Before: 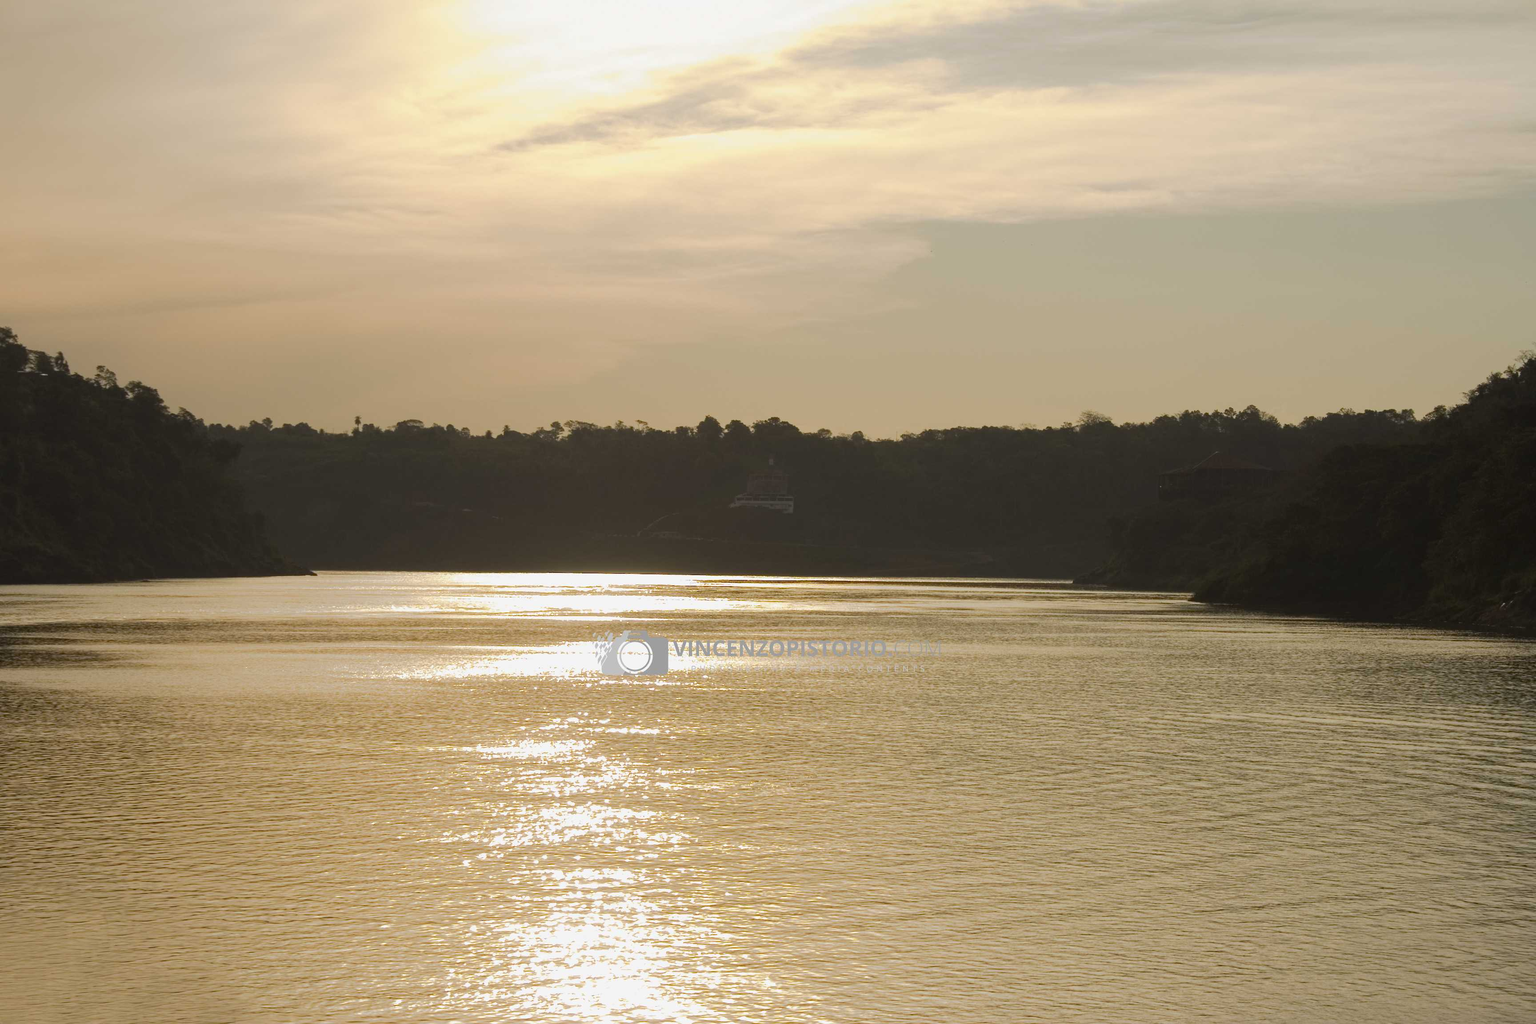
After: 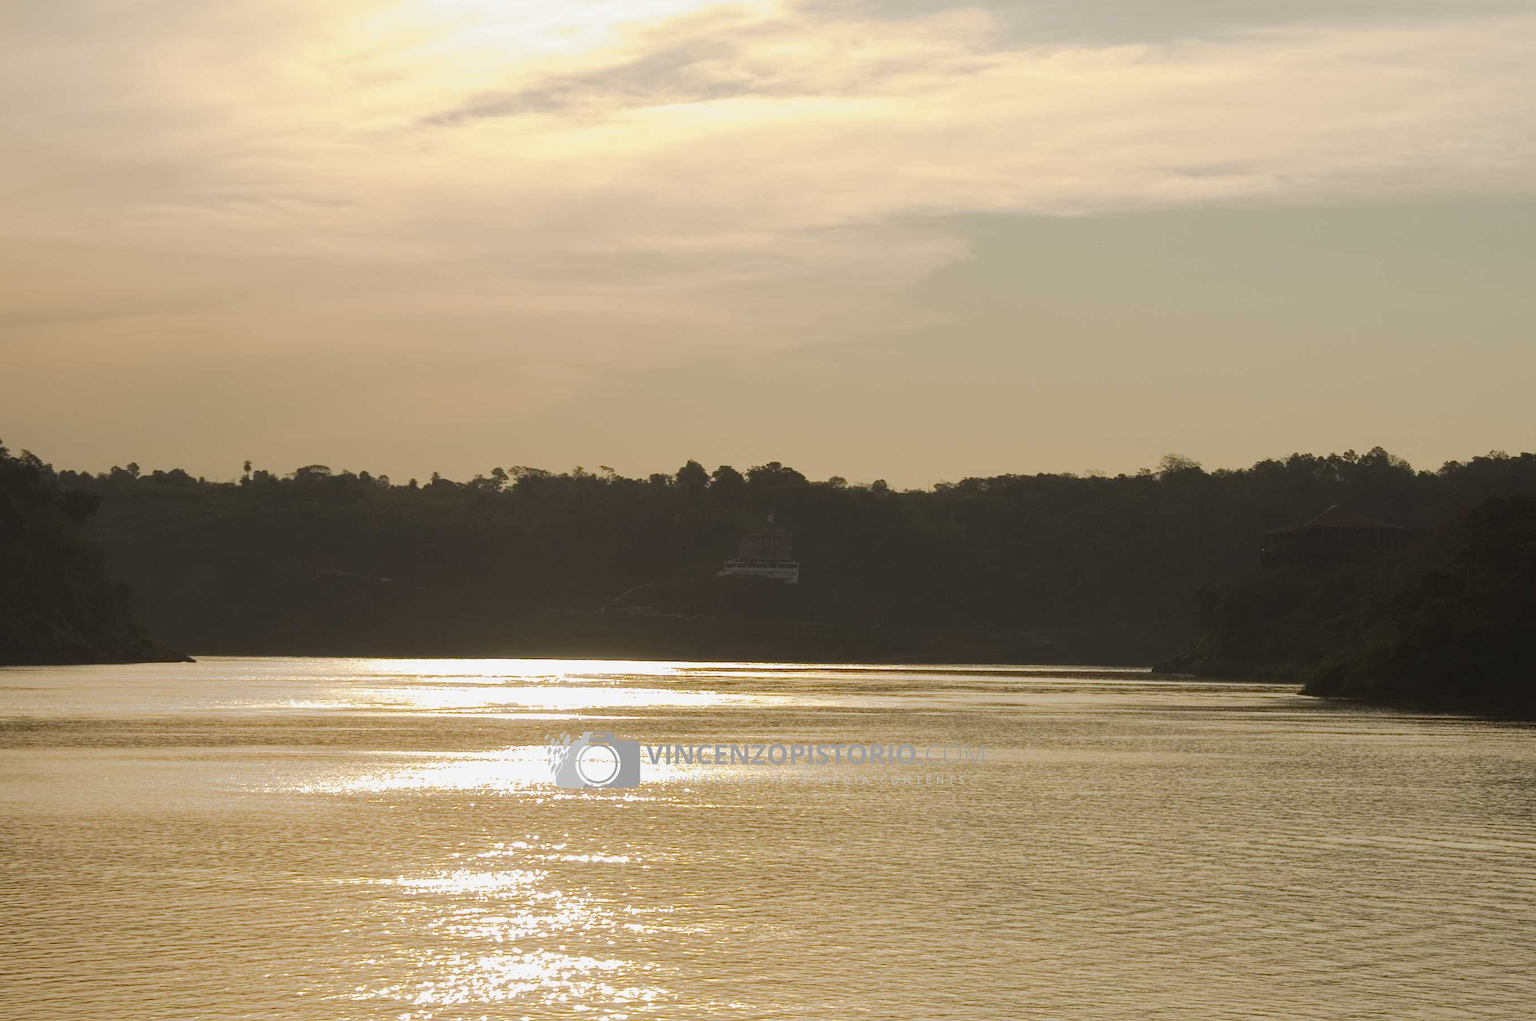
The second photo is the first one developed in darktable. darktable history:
crop and rotate: left 10.565%, top 5.115%, right 10.345%, bottom 15.968%
